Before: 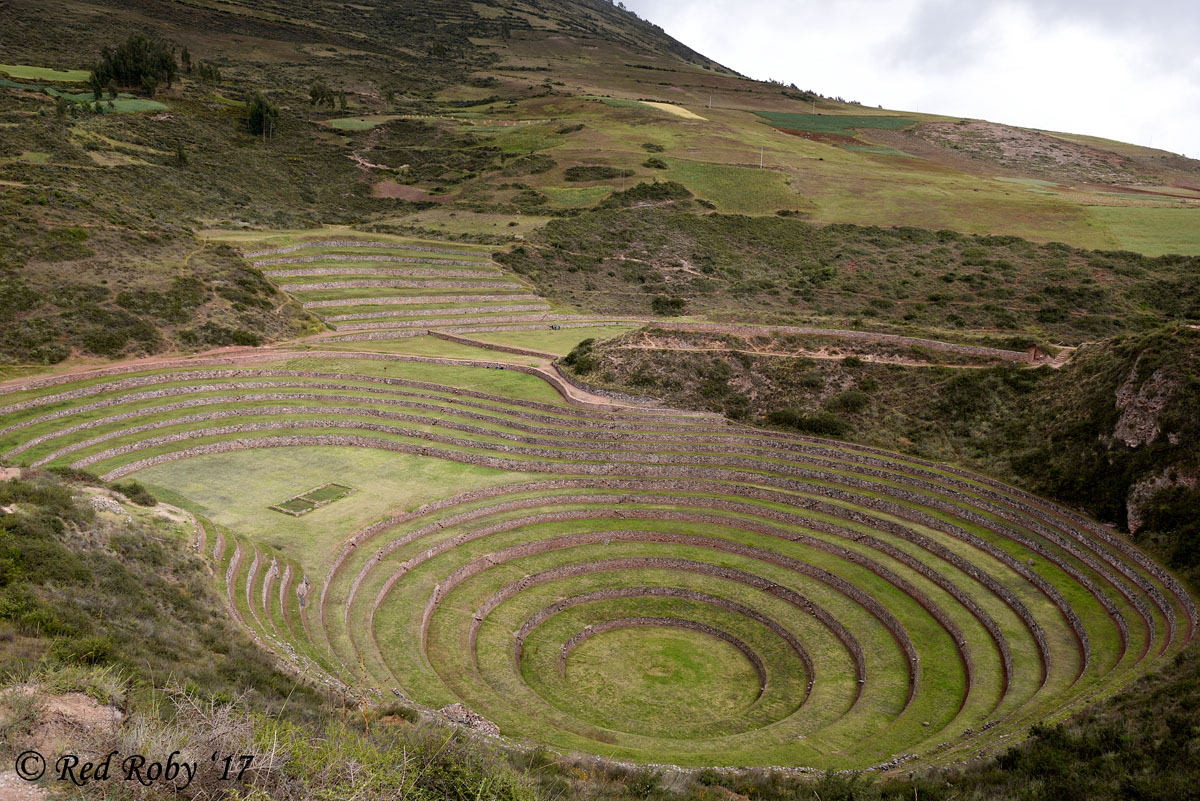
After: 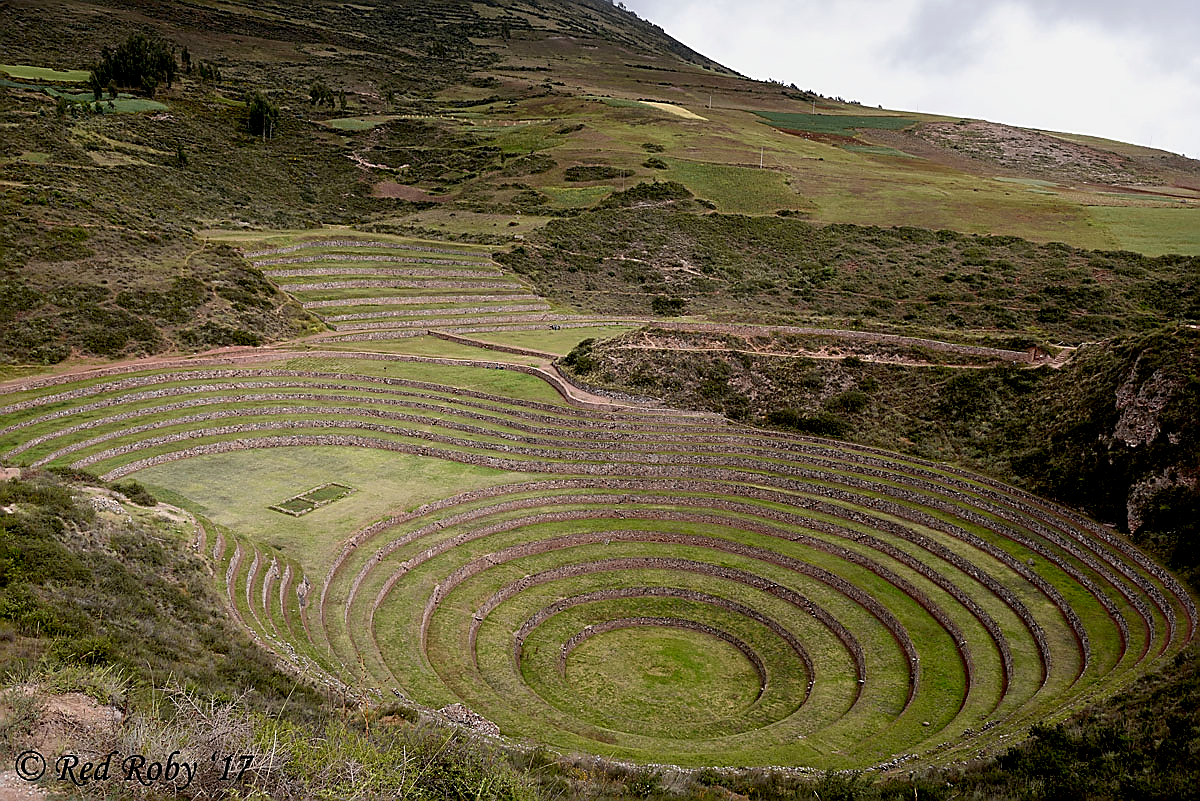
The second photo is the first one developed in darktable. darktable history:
exposure: black level correction 0.009, exposure -0.167 EV, compensate exposure bias true, compensate highlight preservation false
sharpen: radius 1.413, amount 1.244, threshold 0.837
